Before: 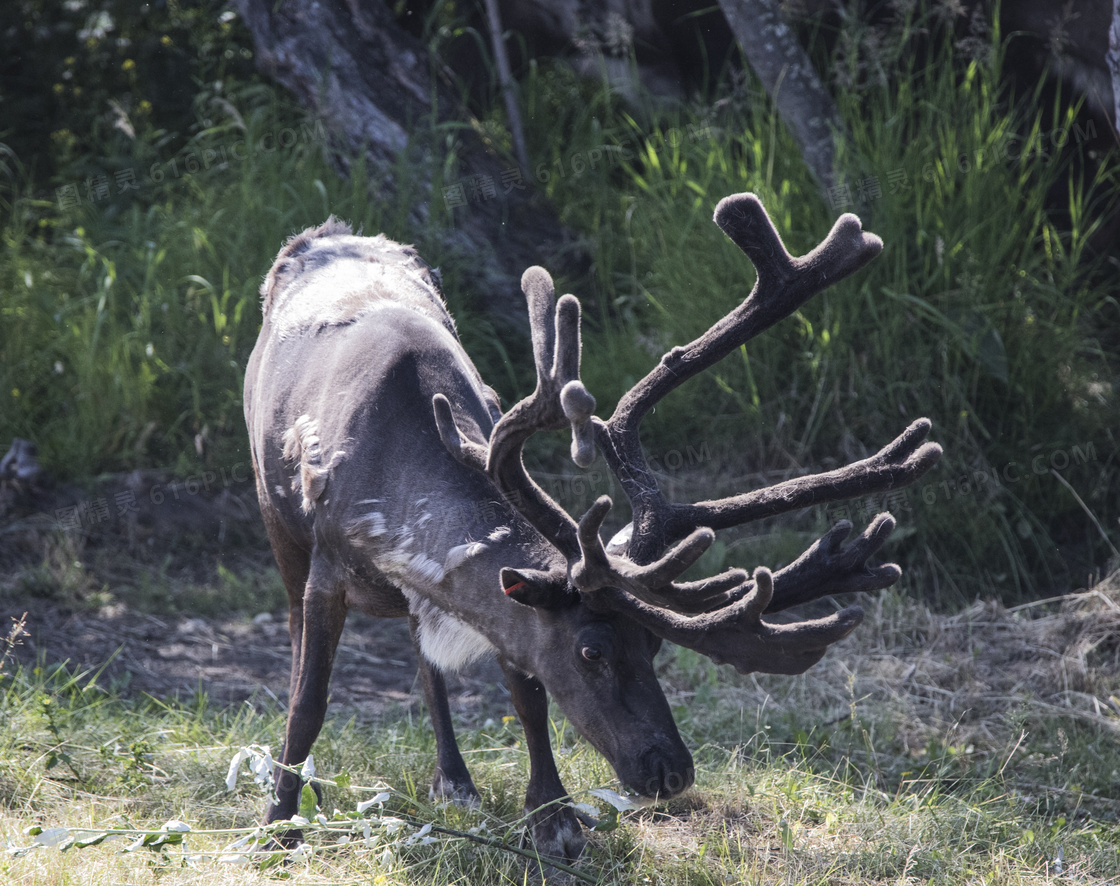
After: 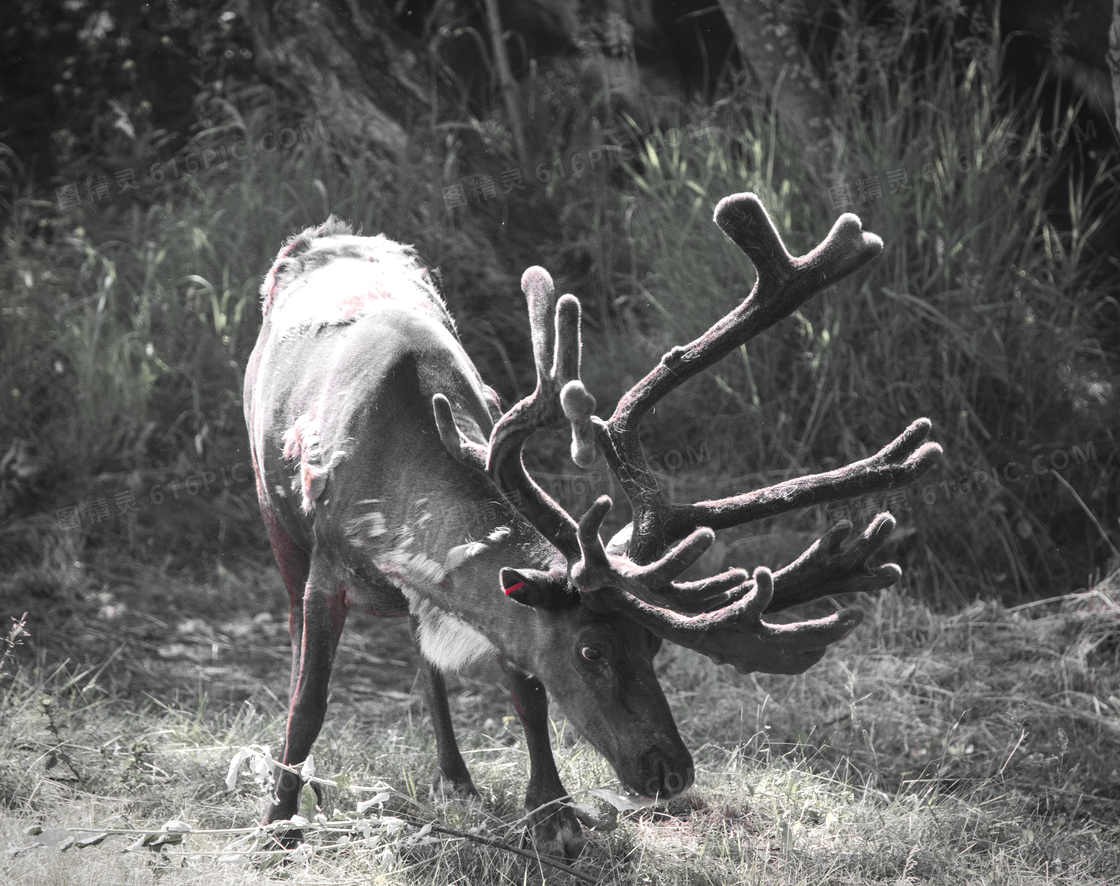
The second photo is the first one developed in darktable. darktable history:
exposure: black level correction 0, exposure 0.5 EV, compensate exposure bias true, compensate highlight preservation false
color zones: curves: ch1 [(0, 0.831) (0.08, 0.771) (0.157, 0.268) (0.241, 0.207) (0.562, -0.005) (0.714, -0.013) (0.876, 0.01) (1, 0.831)]
vignetting: automatic ratio true
